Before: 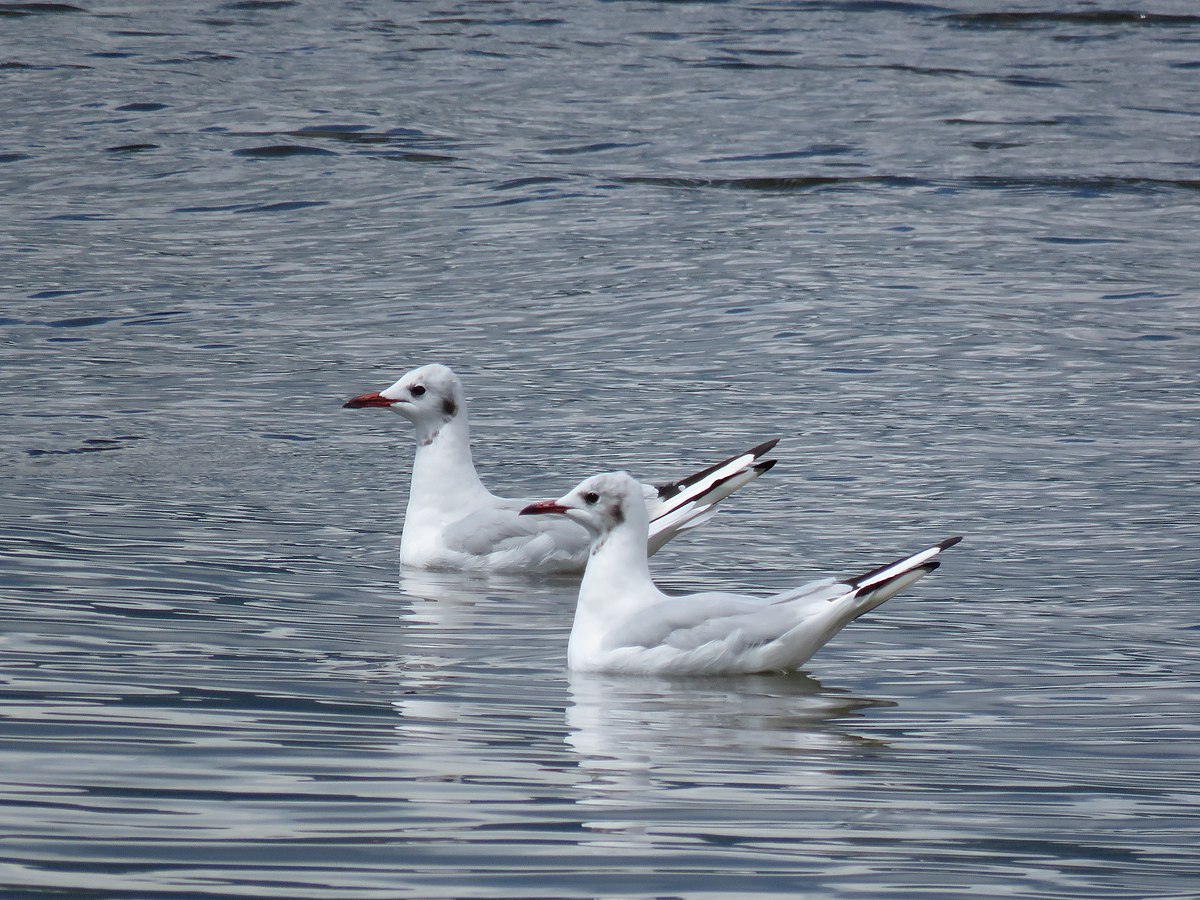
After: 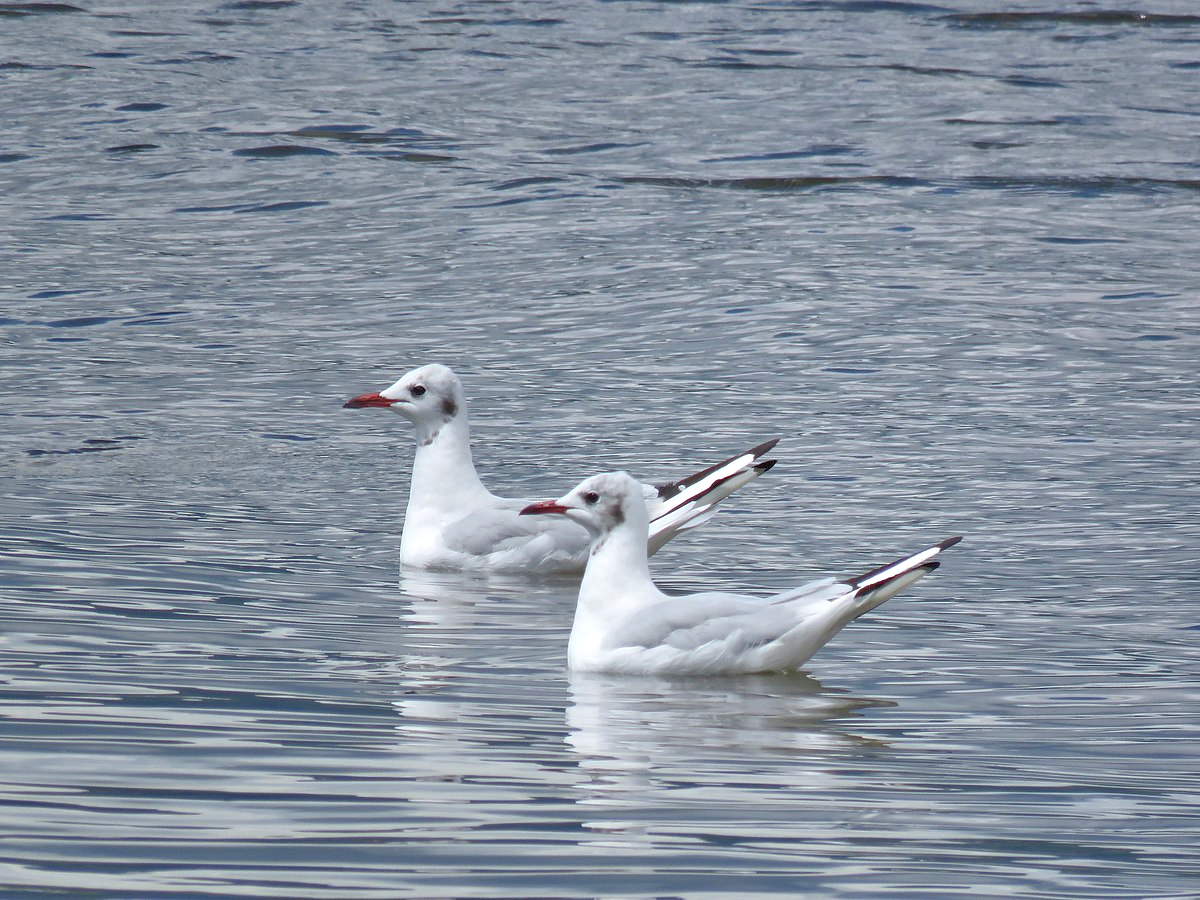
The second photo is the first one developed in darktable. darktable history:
tone equalizer: -7 EV 0.141 EV, -6 EV 0.577 EV, -5 EV 1.17 EV, -4 EV 1.34 EV, -3 EV 1.12 EV, -2 EV 0.6 EV, -1 EV 0.163 EV
exposure: exposure 0.202 EV, compensate highlight preservation false
